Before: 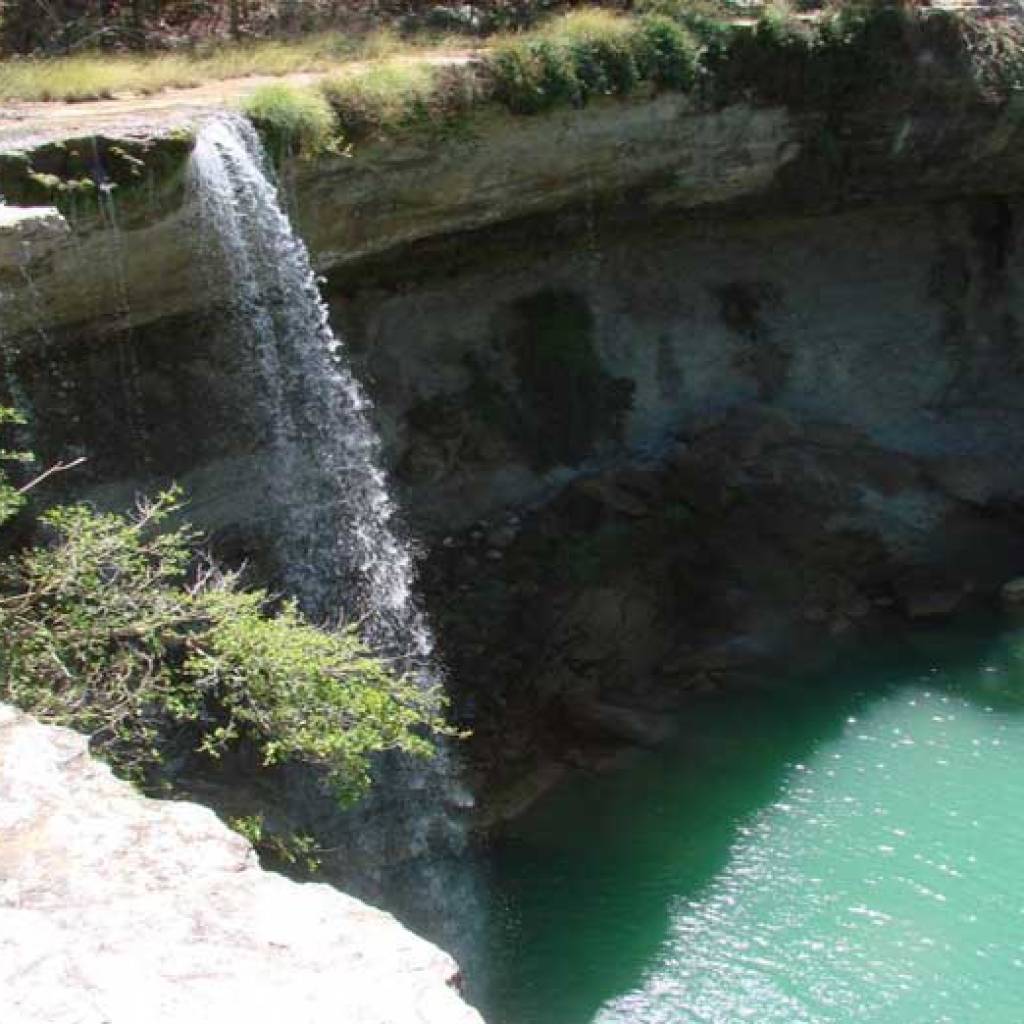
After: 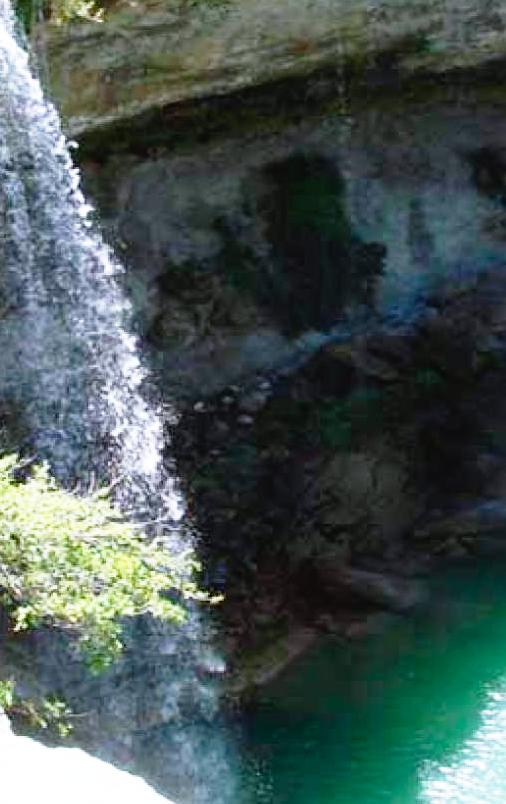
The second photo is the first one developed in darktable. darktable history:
base curve: curves: ch0 [(0, 0) (0.012, 0.01) (0.073, 0.168) (0.31, 0.711) (0.645, 0.957) (1, 1)], preserve colors none
color calibration: illuminant as shot in camera, x 0.358, y 0.373, temperature 4628.91 K
crop and rotate: angle 0.02°, left 24.353%, top 13.219%, right 26.156%, bottom 8.224%
